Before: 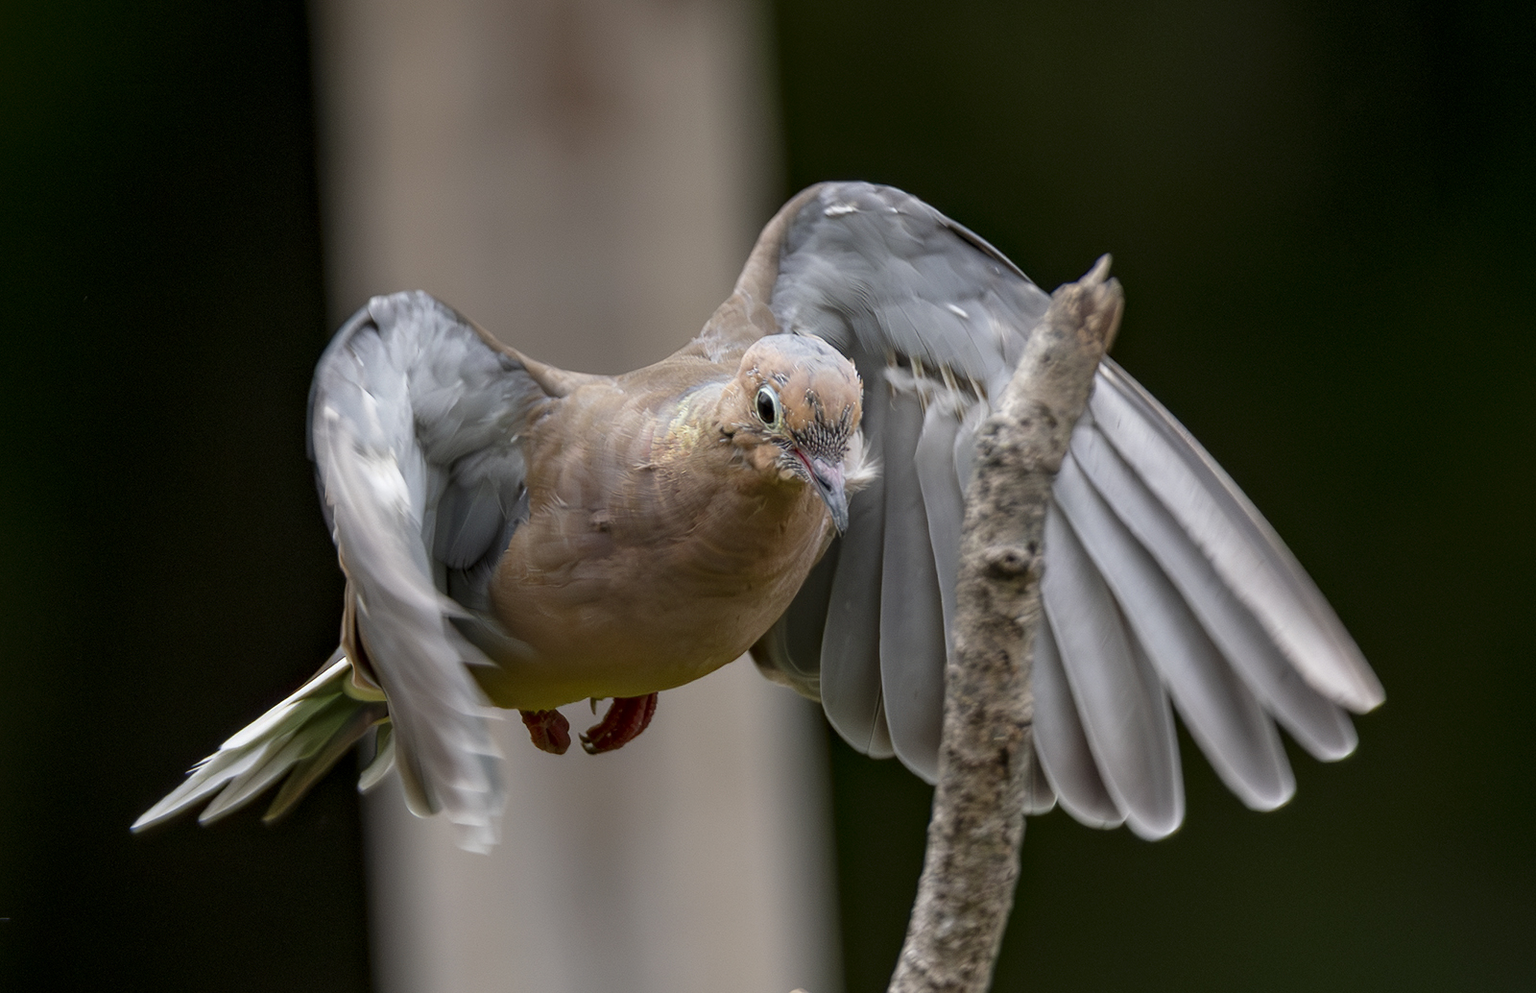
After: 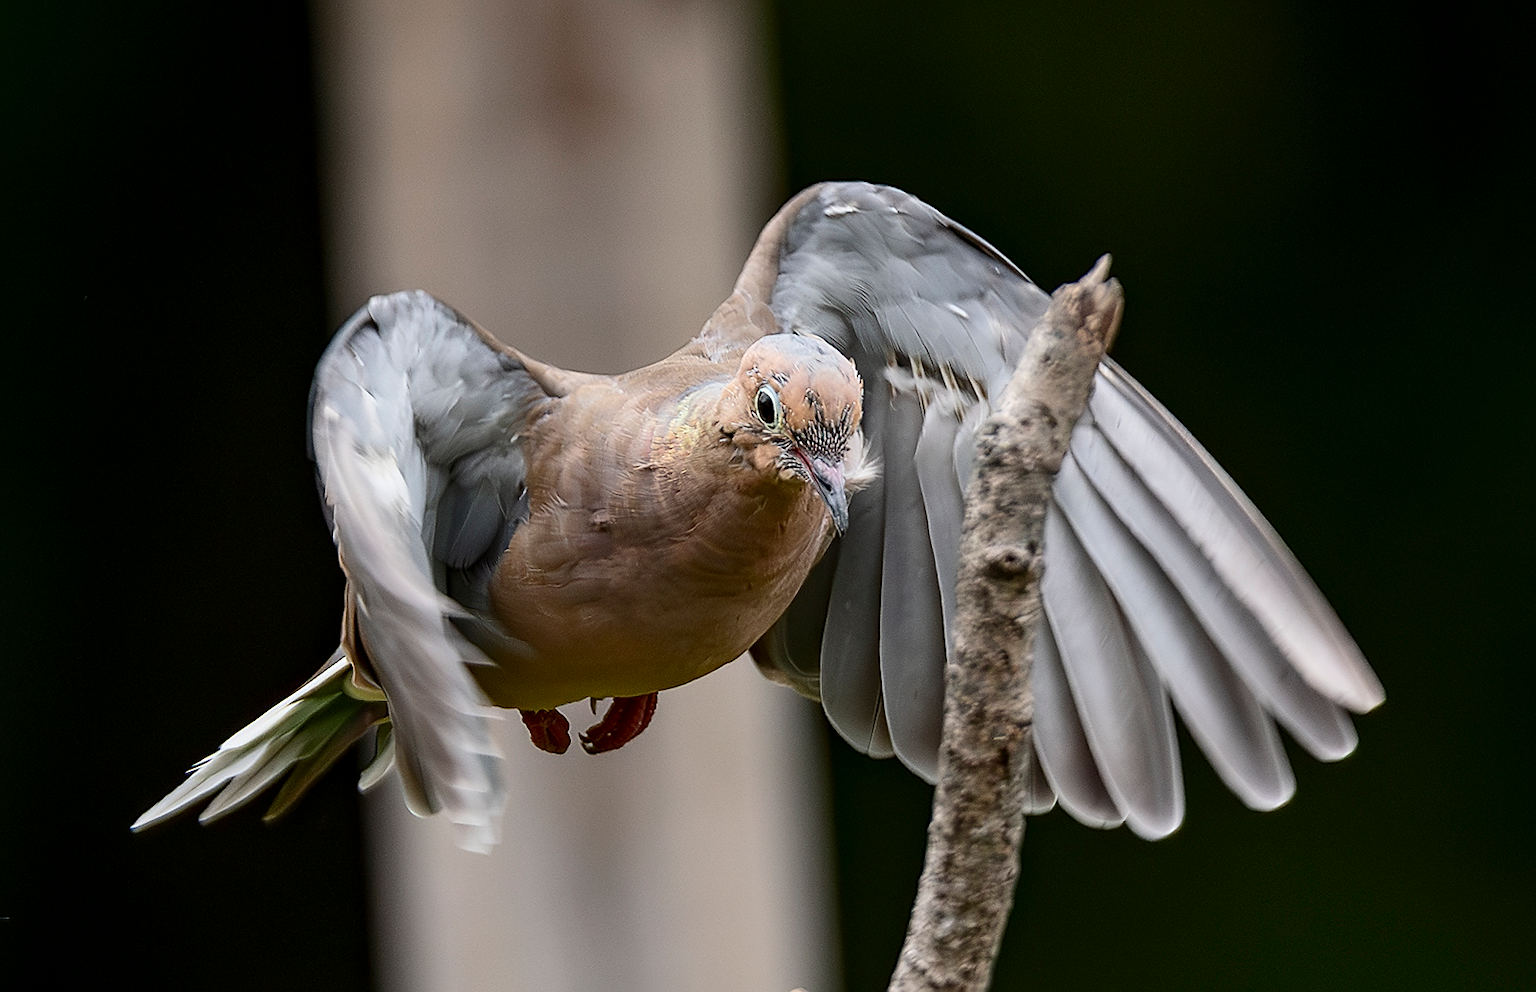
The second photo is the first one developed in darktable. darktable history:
sharpen: radius 1.404, amount 1.237, threshold 0.736
shadows and highlights: shadows -20.05, white point adjustment -1.99, highlights -34.74
contrast brightness saturation: contrast 0.241, brightness 0.094
